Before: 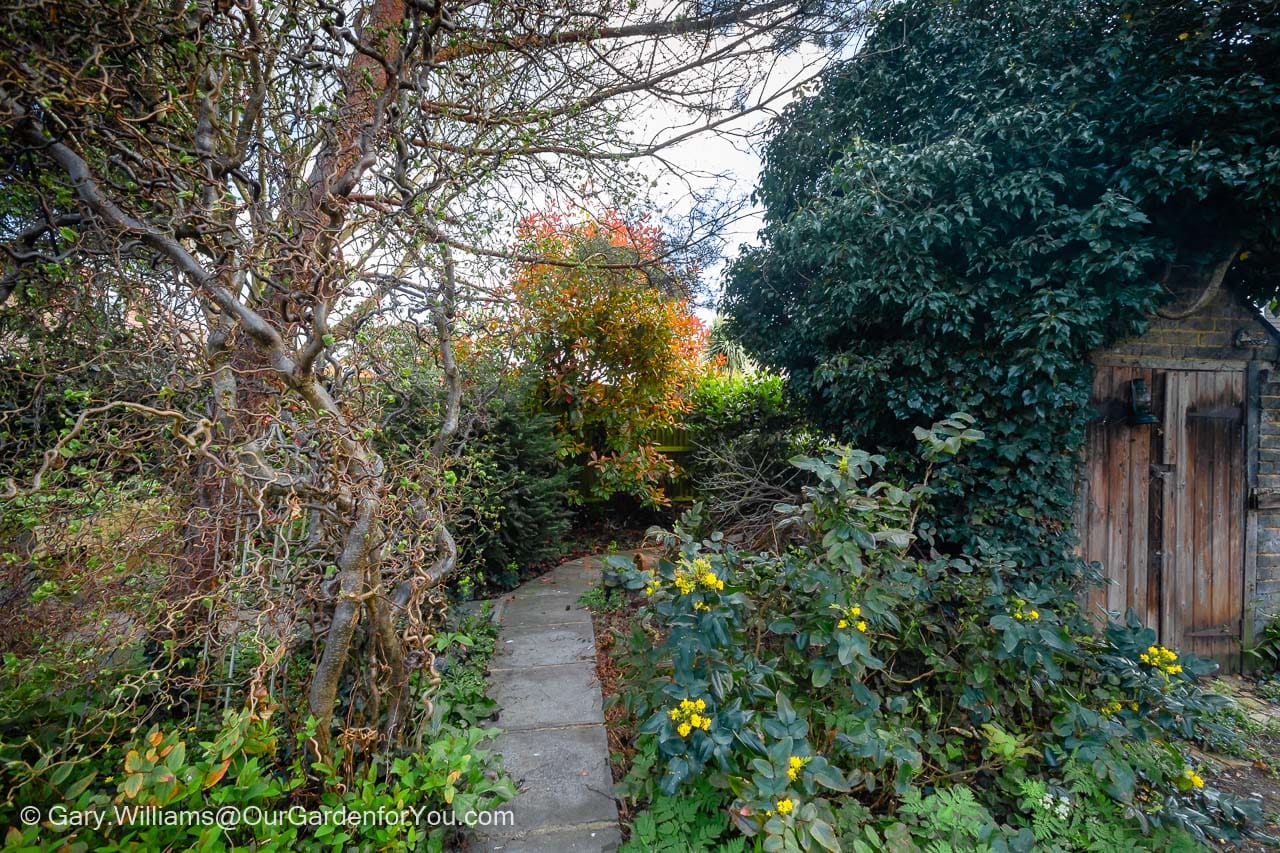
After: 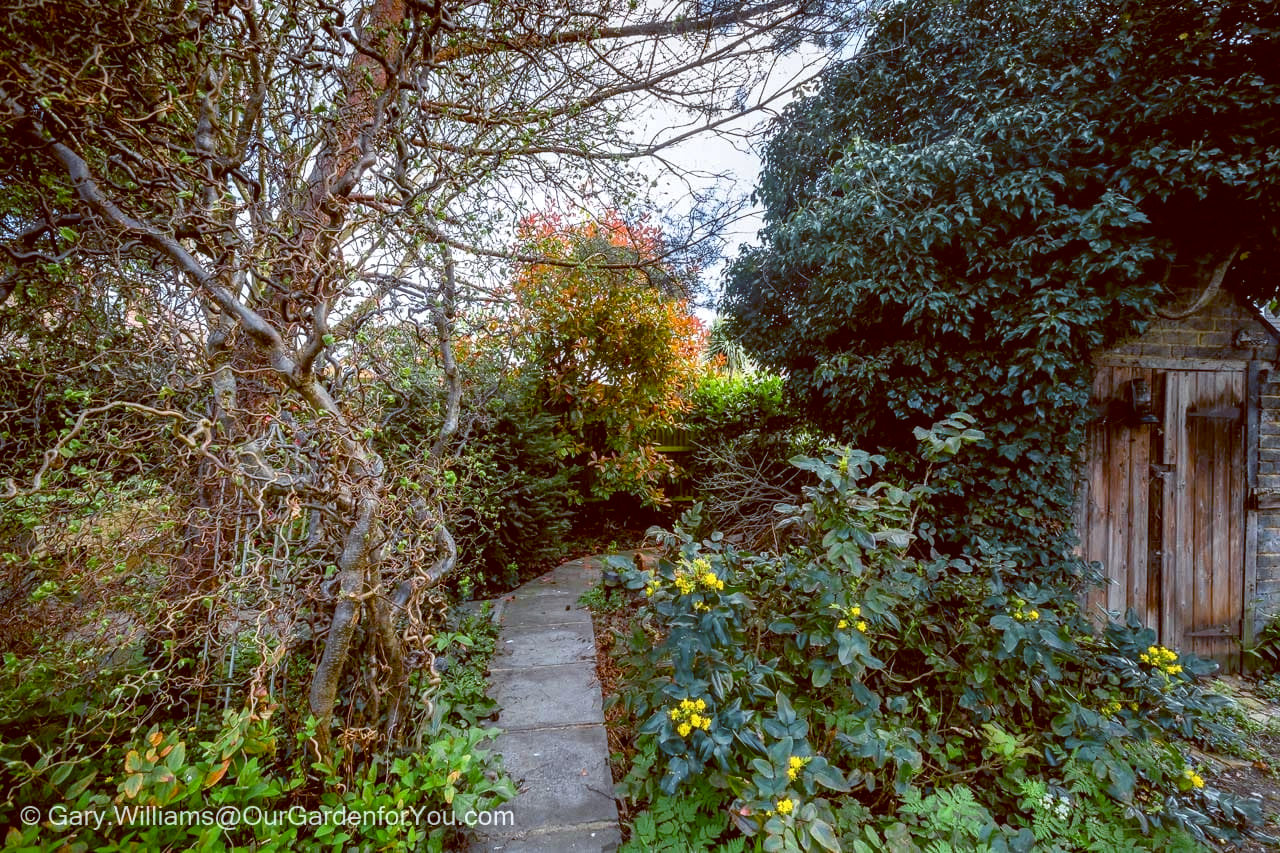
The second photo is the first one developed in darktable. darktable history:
color balance: lift [1, 1.015, 1.004, 0.985], gamma [1, 0.958, 0.971, 1.042], gain [1, 0.956, 0.977, 1.044]
local contrast: on, module defaults
